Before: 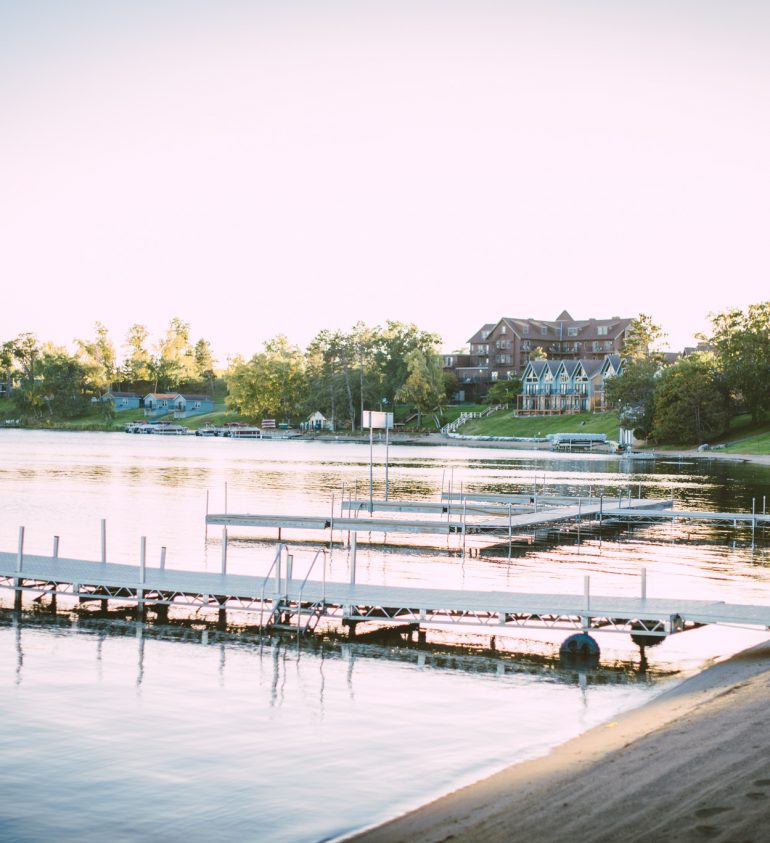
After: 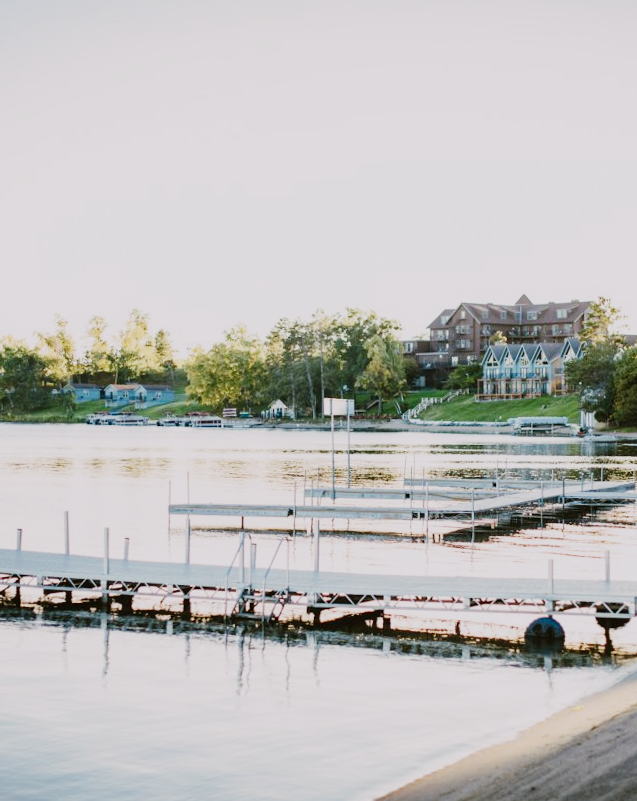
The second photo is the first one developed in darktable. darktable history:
crop and rotate: angle 1°, left 4.281%, top 0.642%, right 11.383%, bottom 2.486%
sigmoid: contrast 1.6, skew -0.2, preserve hue 0%, red attenuation 0.1, red rotation 0.035, green attenuation 0.1, green rotation -0.017, blue attenuation 0.15, blue rotation -0.052, base primaries Rec2020
